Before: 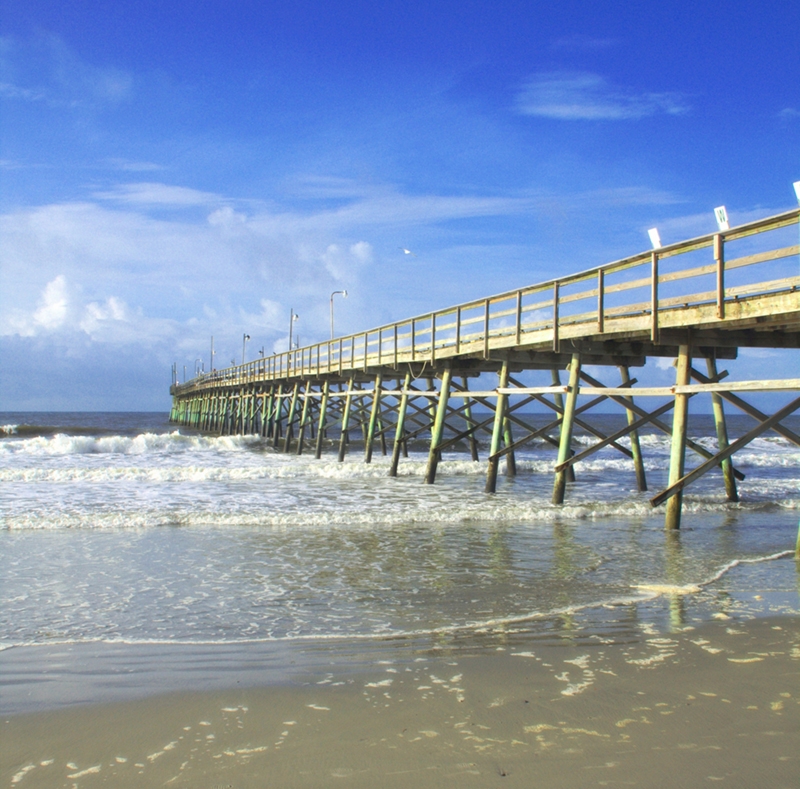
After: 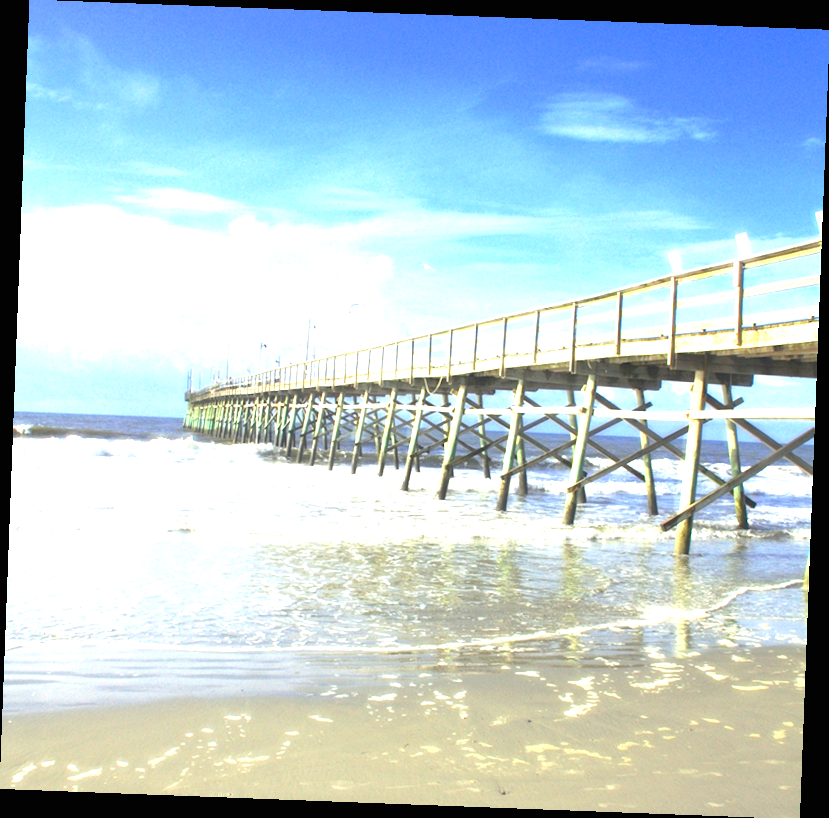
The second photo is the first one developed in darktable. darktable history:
rotate and perspective: rotation 2.17°, automatic cropping off
exposure: black level correction 0, exposure 1.5 EV, compensate highlight preservation false
